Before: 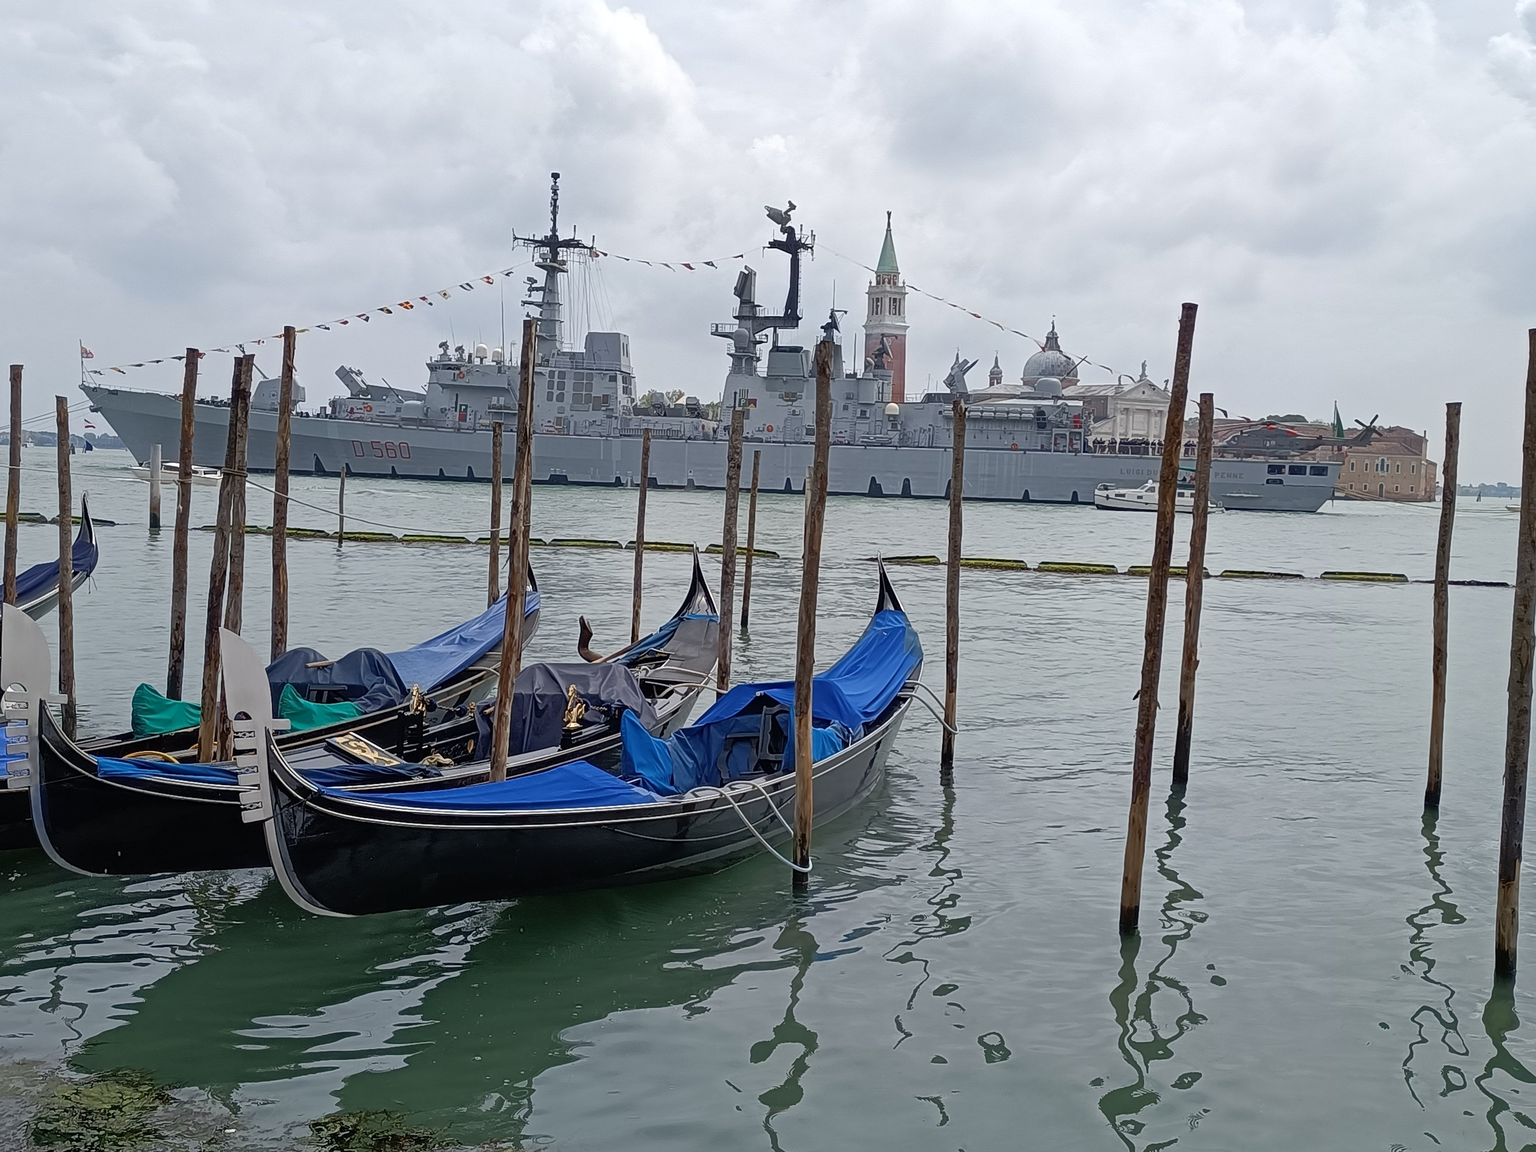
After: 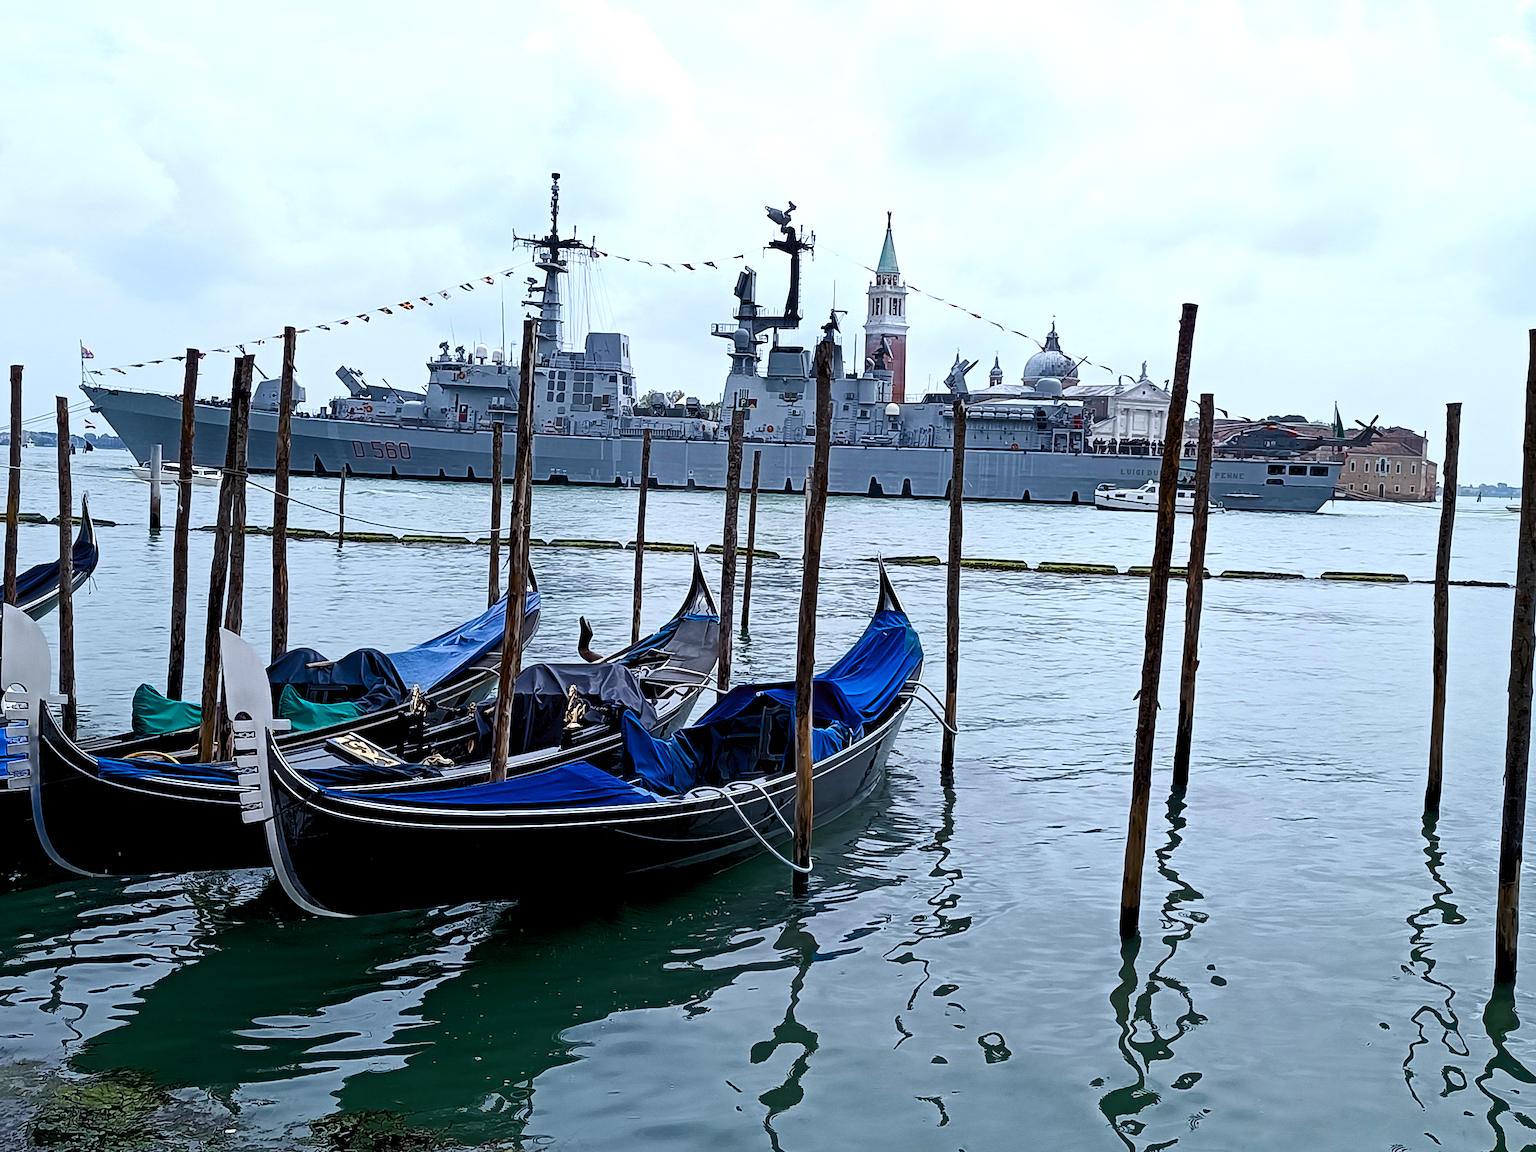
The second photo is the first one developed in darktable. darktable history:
contrast brightness saturation: contrast 0.274
levels: levels [0.062, 0.494, 0.925]
color calibration: gray › normalize channels true, x 0.367, y 0.376, temperature 4366.08 K, gamut compression 0.011
color balance rgb: perceptual saturation grading › global saturation 34.571%, perceptual saturation grading › highlights -25.855%, perceptual saturation grading › shadows 50.135%
